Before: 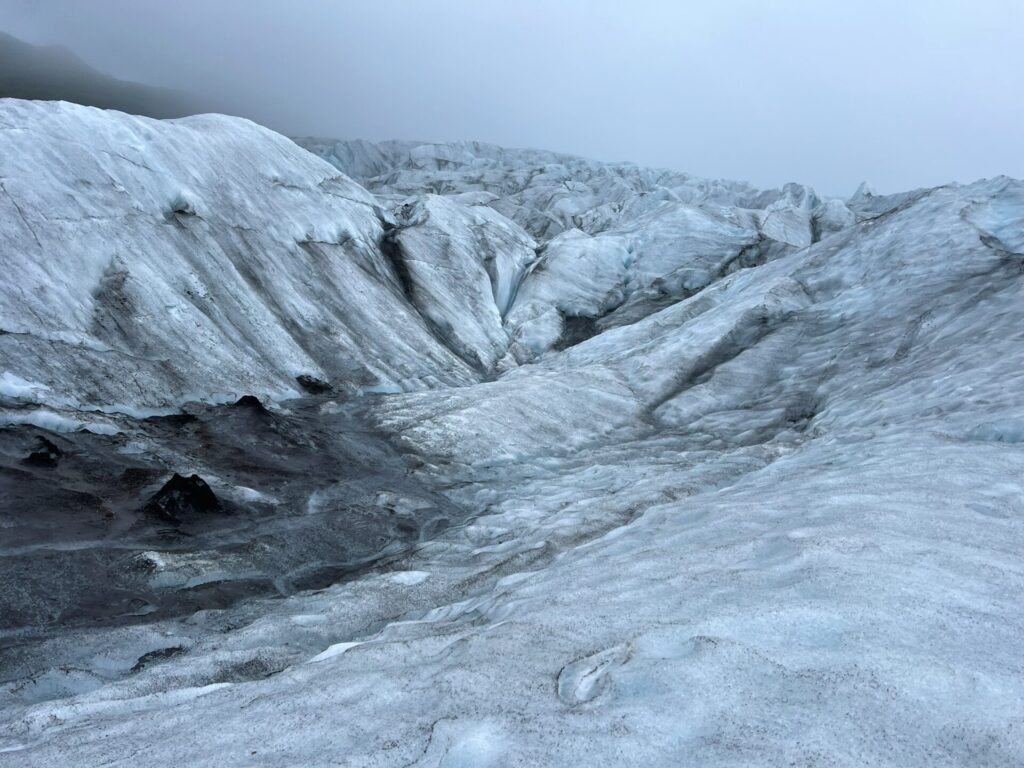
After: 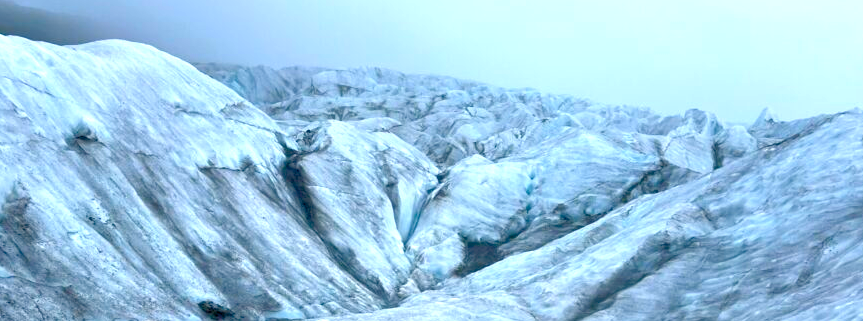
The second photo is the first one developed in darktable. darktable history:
exposure: black level correction 0.001, exposure 0.673 EV, compensate highlight preservation false
color balance rgb: linear chroma grading › global chroma 5.92%, perceptual saturation grading › global saturation 20%, perceptual saturation grading › highlights -25.8%, perceptual saturation grading › shadows 26.158%
tone equalizer: -7 EV 0.153 EV, -6 EV 0.563 EV, -5 EV 1.17 EV, -4 EV 1.29 EV, -3 EV 1.13 EV, -2 EV 0.6 EV, -1 EV 0.146 EV
contrast brightness saturation: brightness -0.023, saturation 0.35
crop and rotate: left 9.661%, top 9.746%, right 6.004%, bottom 48.357%
